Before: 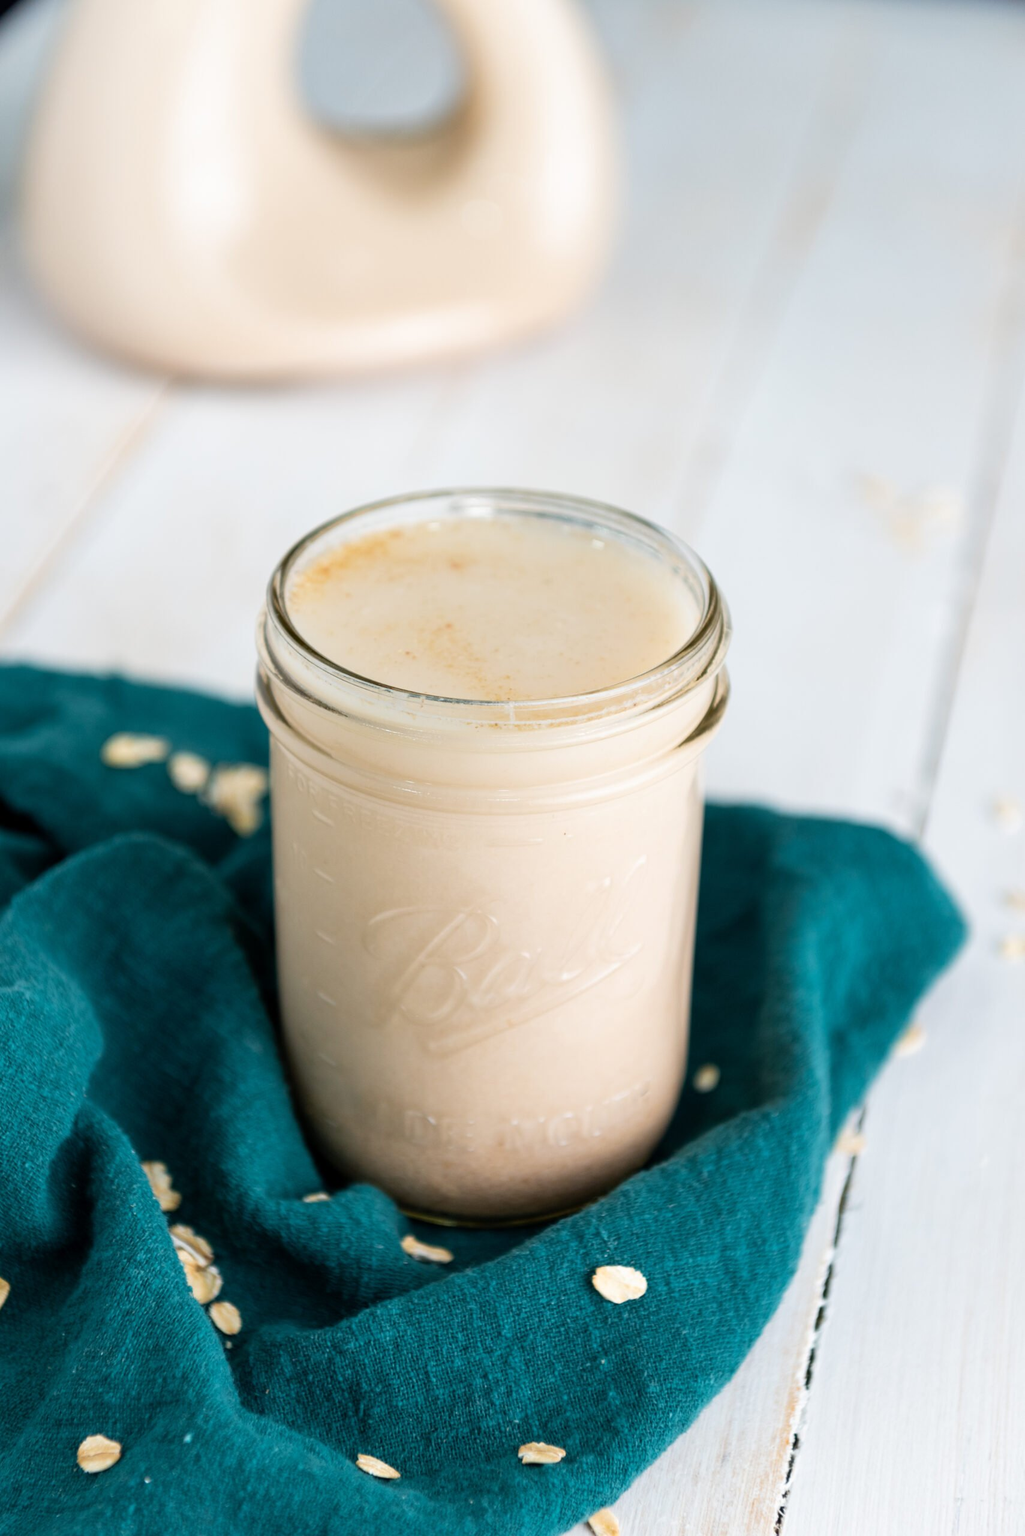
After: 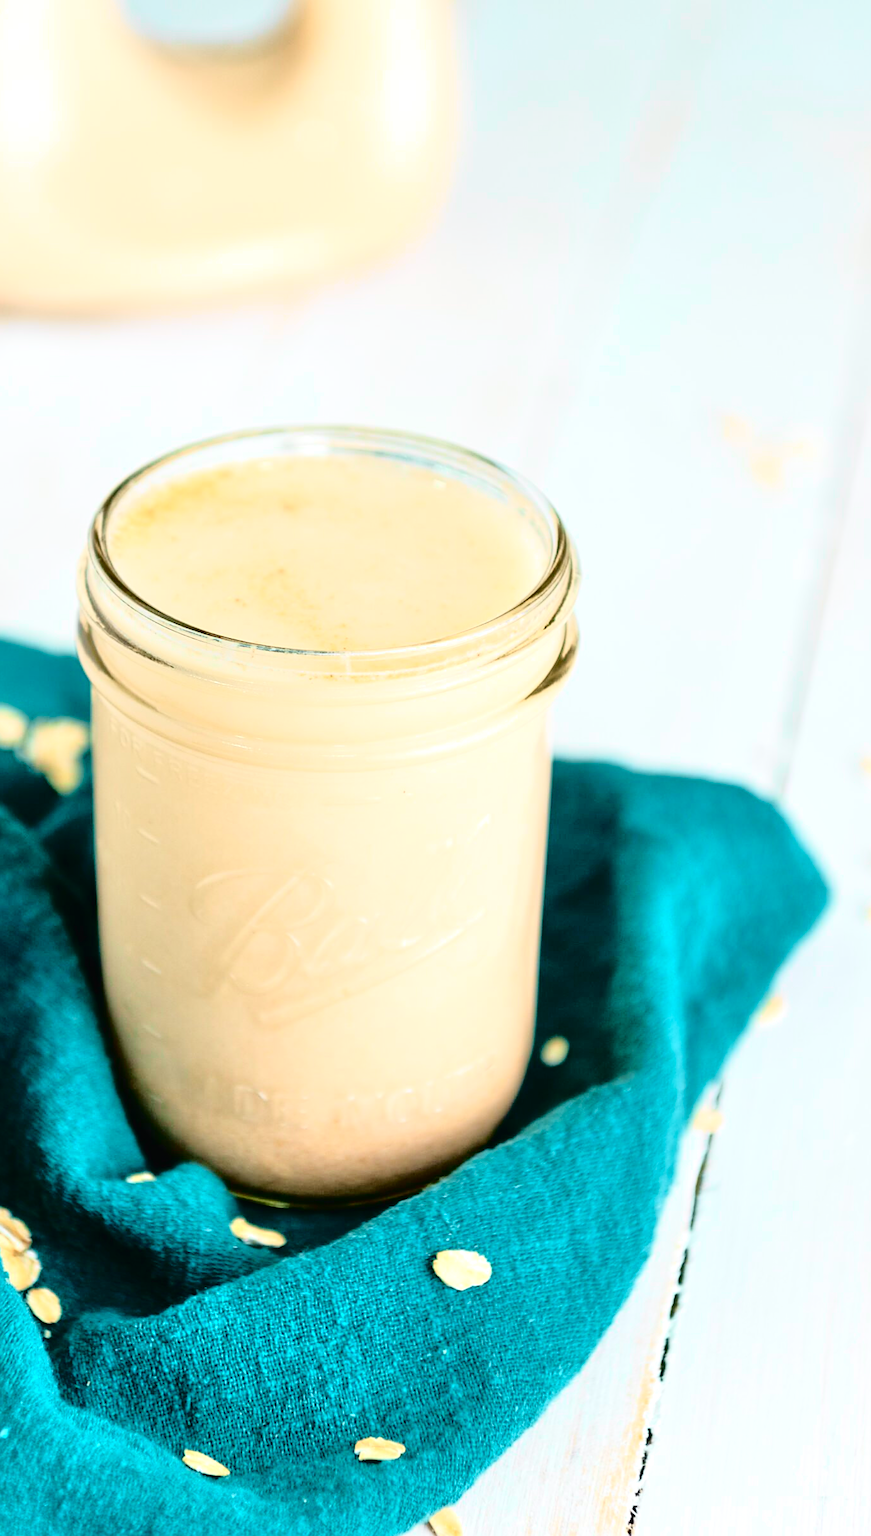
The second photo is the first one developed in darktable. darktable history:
crop and rotate: left 17.987%, top 5.735%, right 1.86%
exposure: compensate exposure bias true, compensate highlight preservation false
tone curve: curves: ch0 [(0, 0.014) (0.17, 0.099) (0.392, 0.438) (0.725, 0.828) (0.872, 0.918) (1, 0.981)]; ch1 [(0, 0) (0.402, 0.36) (0.488, 0.466) (0.5, 0.499) (0.515, 0.515) (0.574, 0.595) (0.619, 0.65) (0.701, 0.725) (1, 1)]; ch2 [(0, 0) (0.432, 0.422) (0.486, 0.49) (0.503, 0.503) (0.523, 0.554) (0.562, 0.606) (0.644, 0.694) (0.717, 0.753) (1, 0.991)], color space Lab, independent channels, preserve colors none
shadows and highlights: shadows -11.74, white point adjustment 3.91, highlights 27.33
sharpen: amount 0.49
tone equalizer: -7 EV 0.154 EV, -6 EV 0.632 EV, -5 EV 1.14 EV, -4 EV 1.32 EV, -3 EV 1.18 EV, -2 EV 0.6 EV, -1 EV 0.162 EV, mask exposure compensation -0.494 EV
